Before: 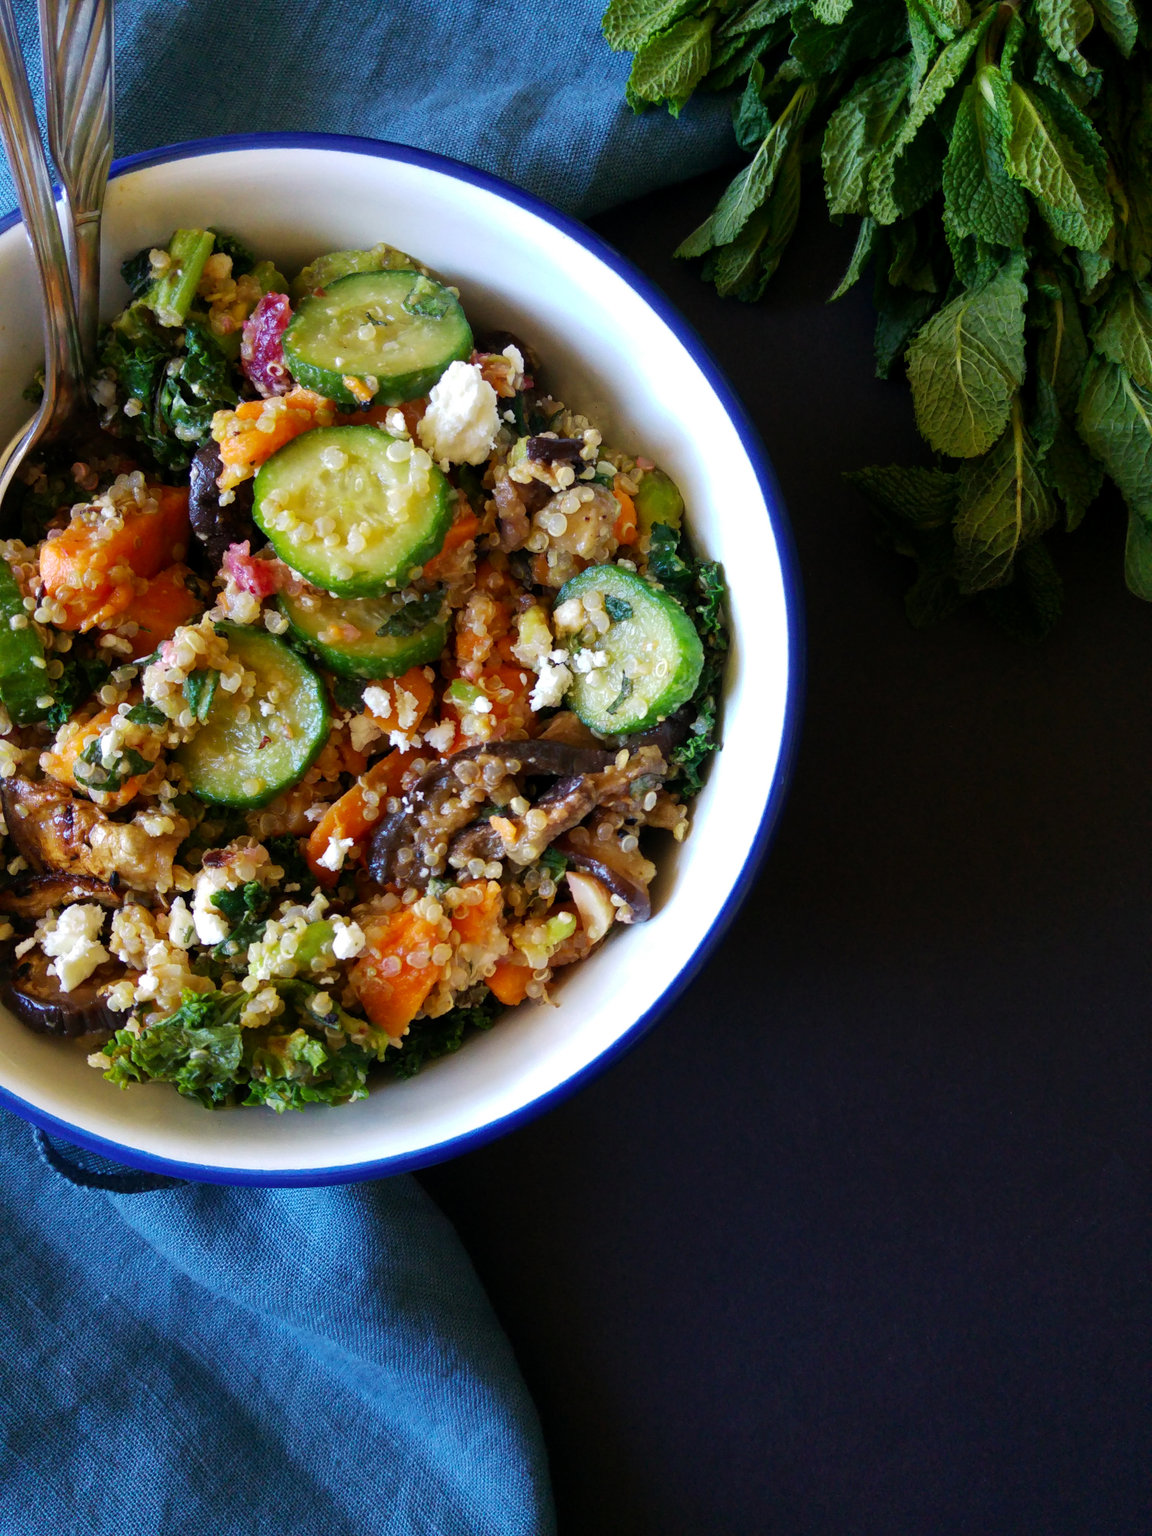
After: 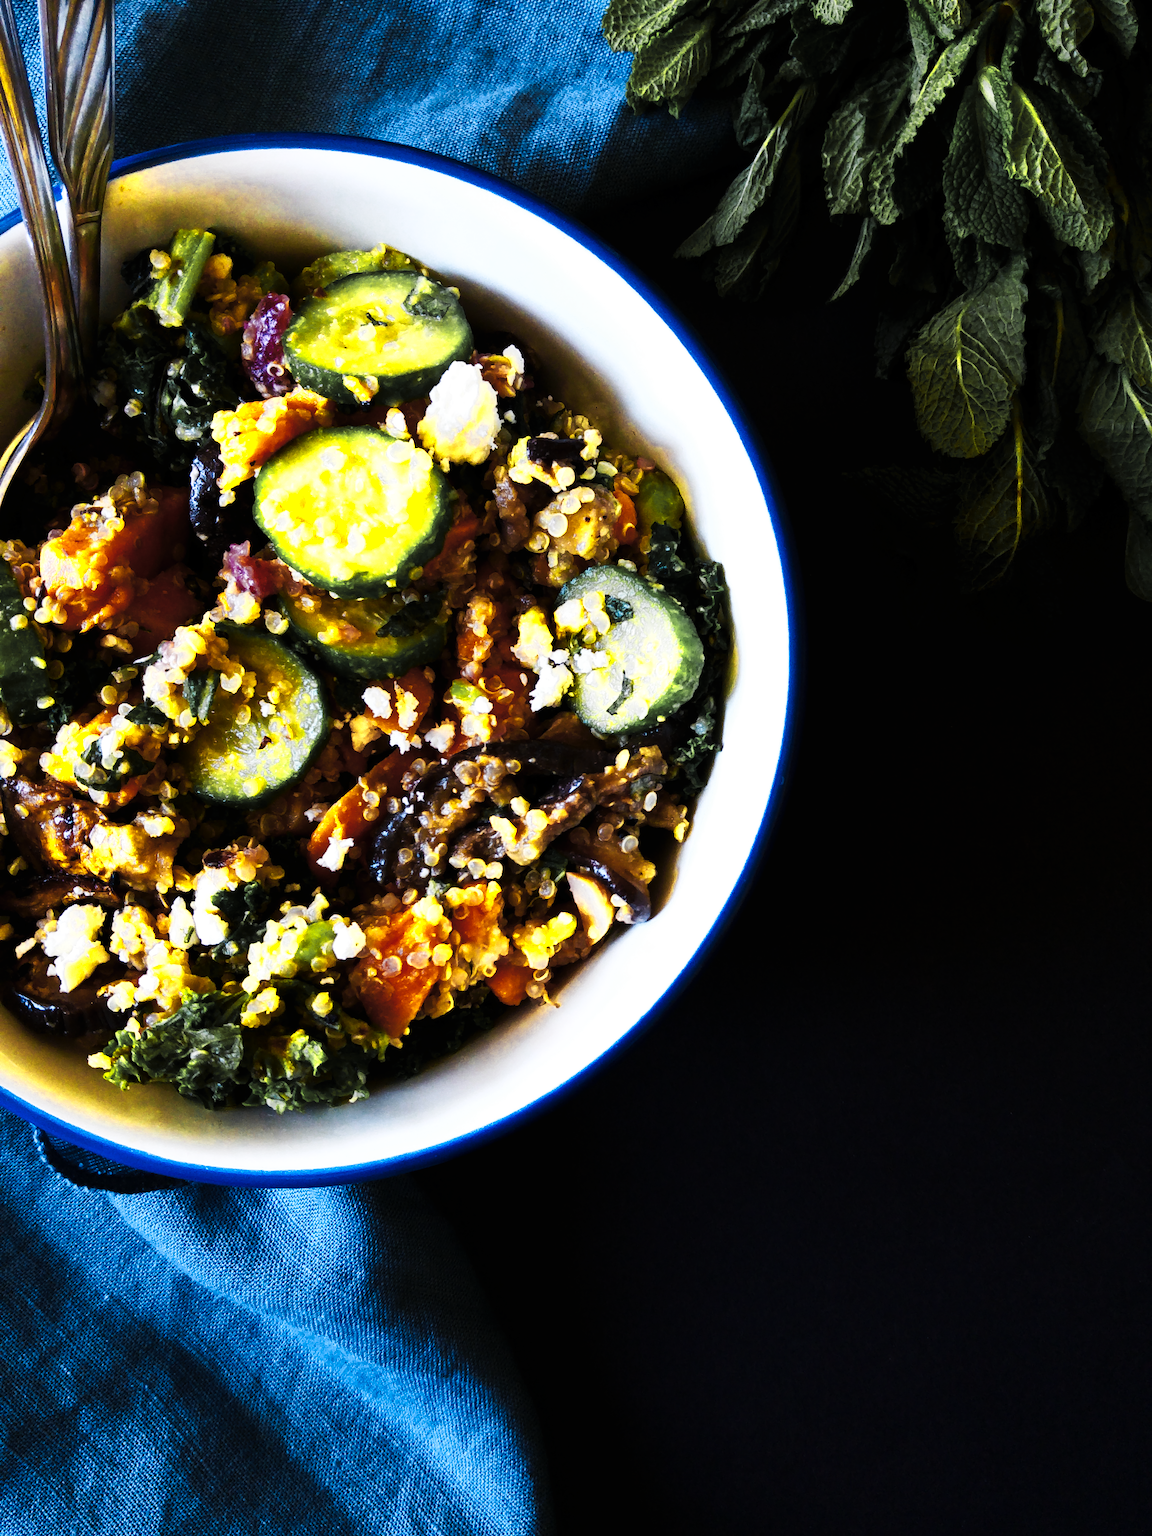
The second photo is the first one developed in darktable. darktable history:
tone curve: curves: ch0 [(0, 0) (0.003, 0.003) (0.011, 0.005) (0.025, 0.005) (0.044, 0.008) (0.069, 0.015) (0.1, 0.023) (0.136, 0.032) (0.177, 0.046) (0.224, 0.072) (0.277, 0.124) (0.335, 0.174) (0.399, 0.253) (0.468, 0.365) (0.543, 0.519) (0.623, 0.675) (0.709, 0.805) (0.801, 0.908) (0.898, 0.97) (1, 1)], preserve colors none
color zones: curves: ch0 [(0.004, 0.306) (0.107, 0.448) (0.252, 0.656) (0.41, 0.398) (0.595, 0.515) (0.768, 0.628)]; ch1 [(0.07, 0.323) (0.151, 0.452) (0.252, 0.608) (0.346, 0.221) (0.463, 0.189) (0.61, 0.368) (0.735, 0.395) (0.921, 0.412)]; ch2 [(0, 0.476) (0.132, 0.512) (0.243, 0.512) (0.397, 0.48) (0.522, 0.376) (0.634, 0.536) (0.761, 0.46)]
